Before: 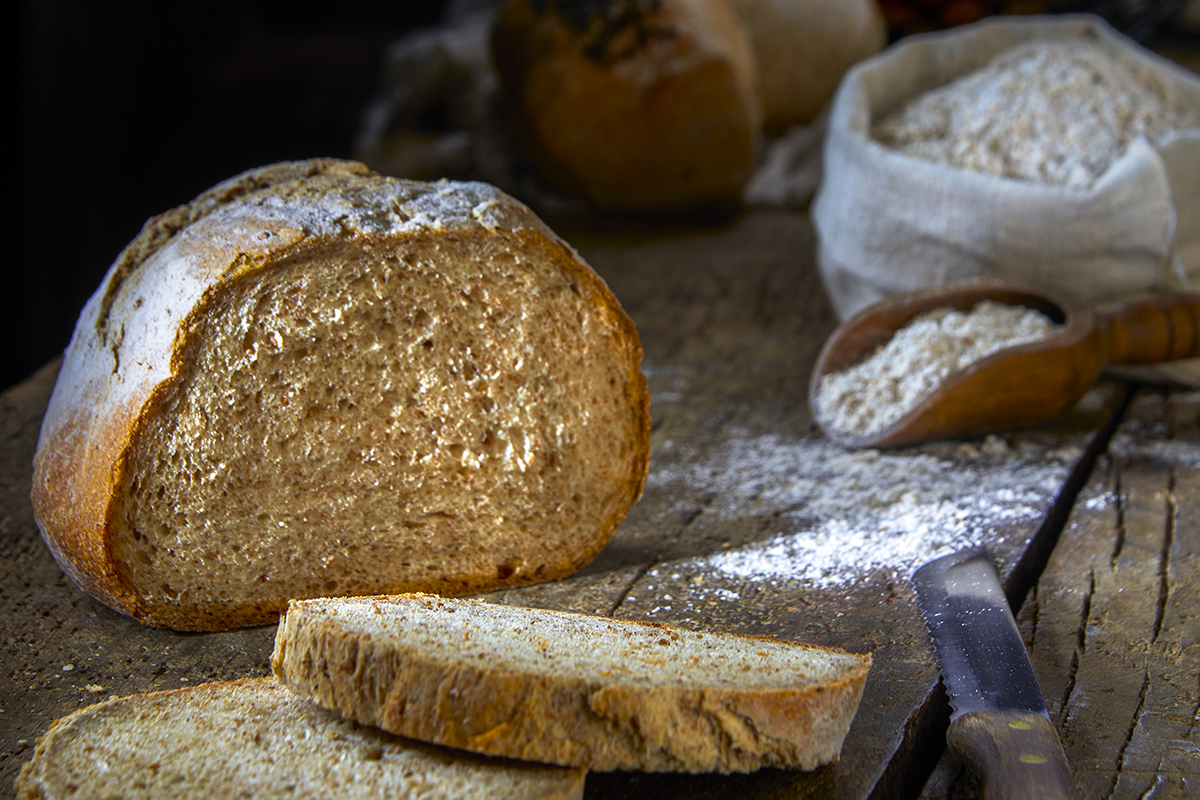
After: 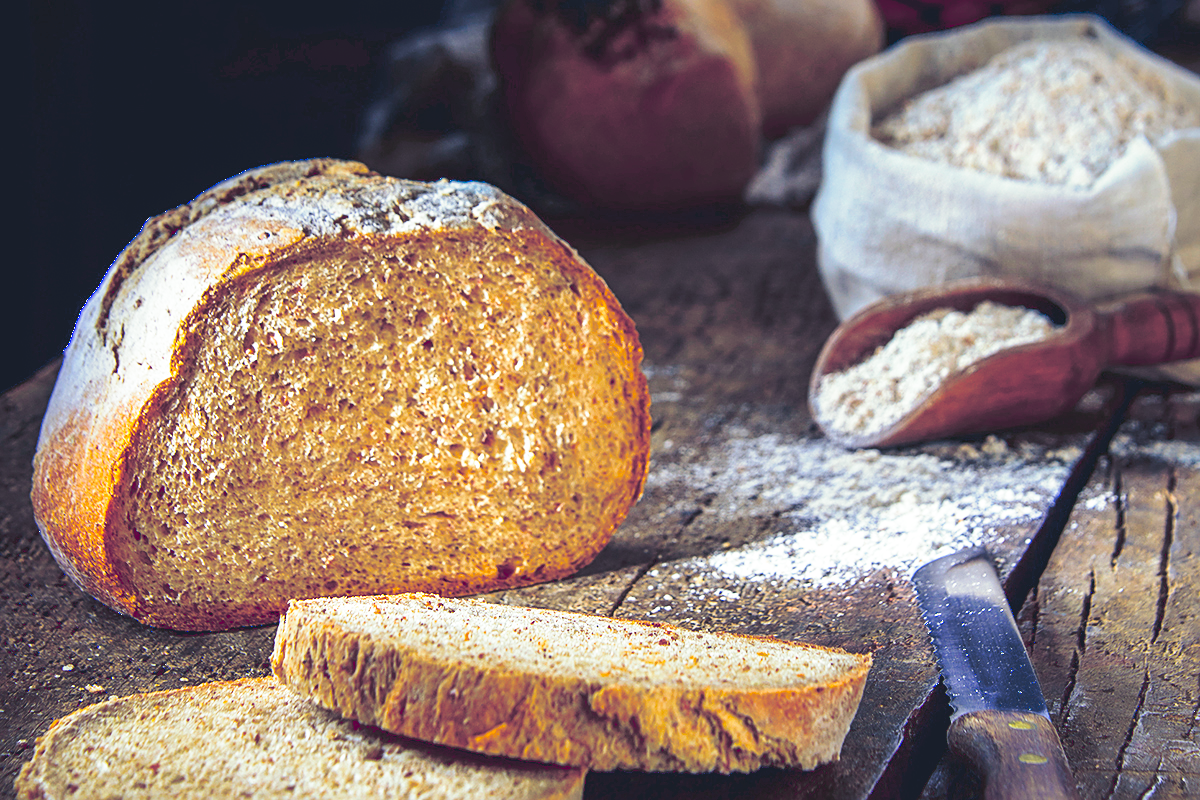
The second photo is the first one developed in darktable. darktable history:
sharpen: on, module defaults
base curve: curves: ch0 [(0, 0) (0.036, 0.037) (0.121, 0.228) (0.46, 0.76) (0.859, 0.983) (1, 1)], preserve colors none
tone curve #1: curves: ch0 [(0.14, 0) (1, 1)], color space Lab, linked channels, preserve colors none
tone curve "1": curves: ch0 [(0, 0.137) (1, 1)], color space Lab, linked channels, preserve colors none
split-toning: shadows › hue 230.4°
